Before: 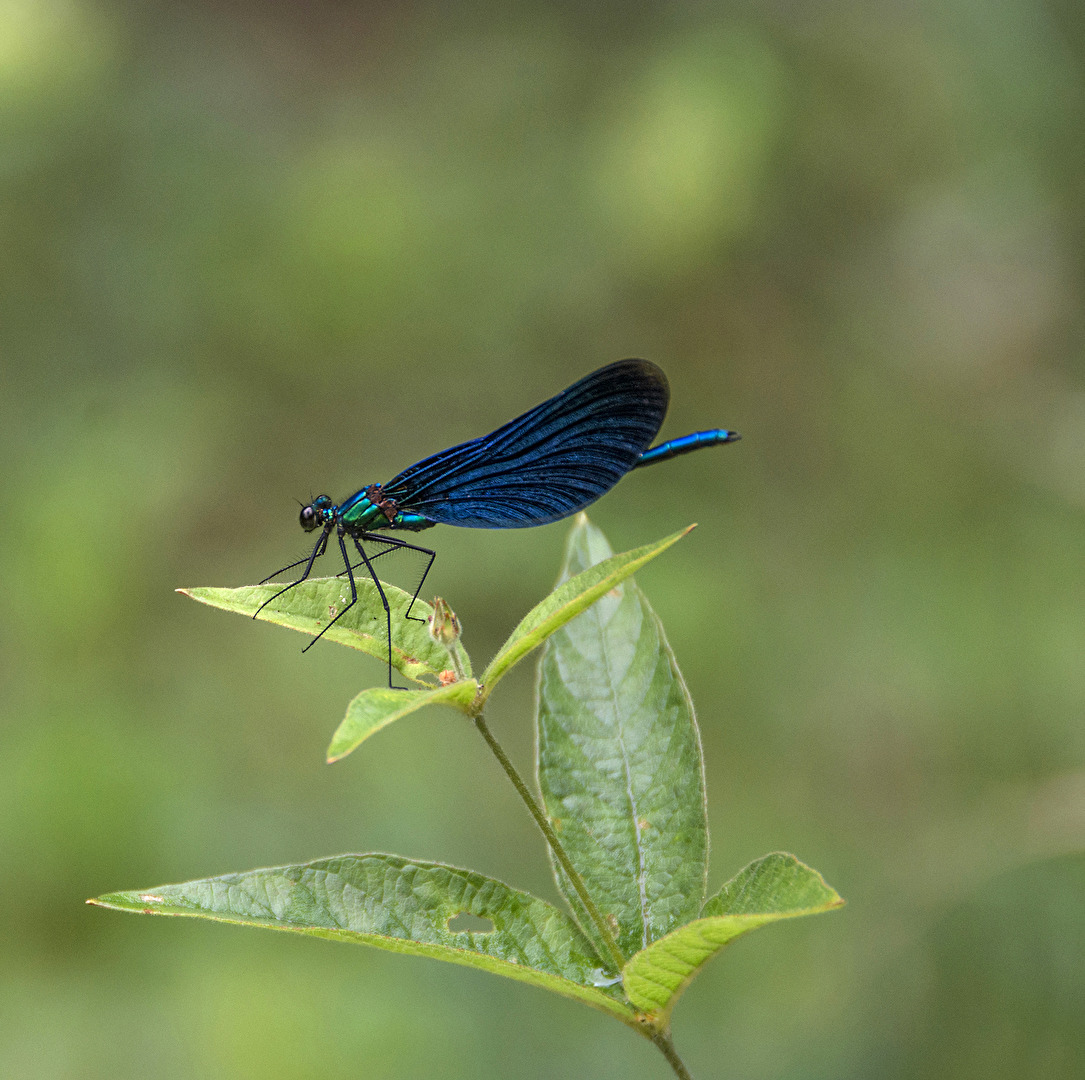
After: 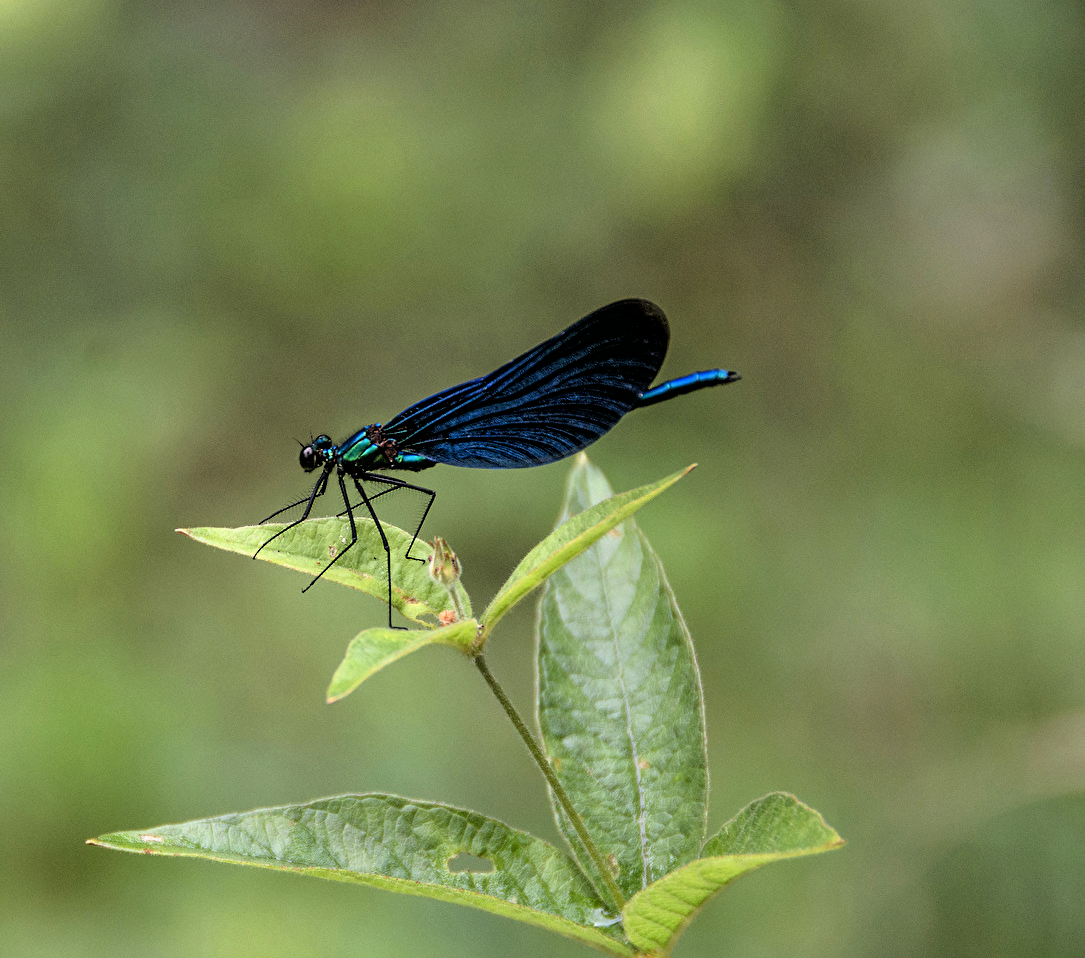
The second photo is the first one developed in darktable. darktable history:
crop and rotate: top 5.609%, bottom 5.609%
filmic rgb: black relative exposure -3.72 EV, white relative exposure 2.77 EV, dynamic range scaling -5.32%, hardness 3.03
